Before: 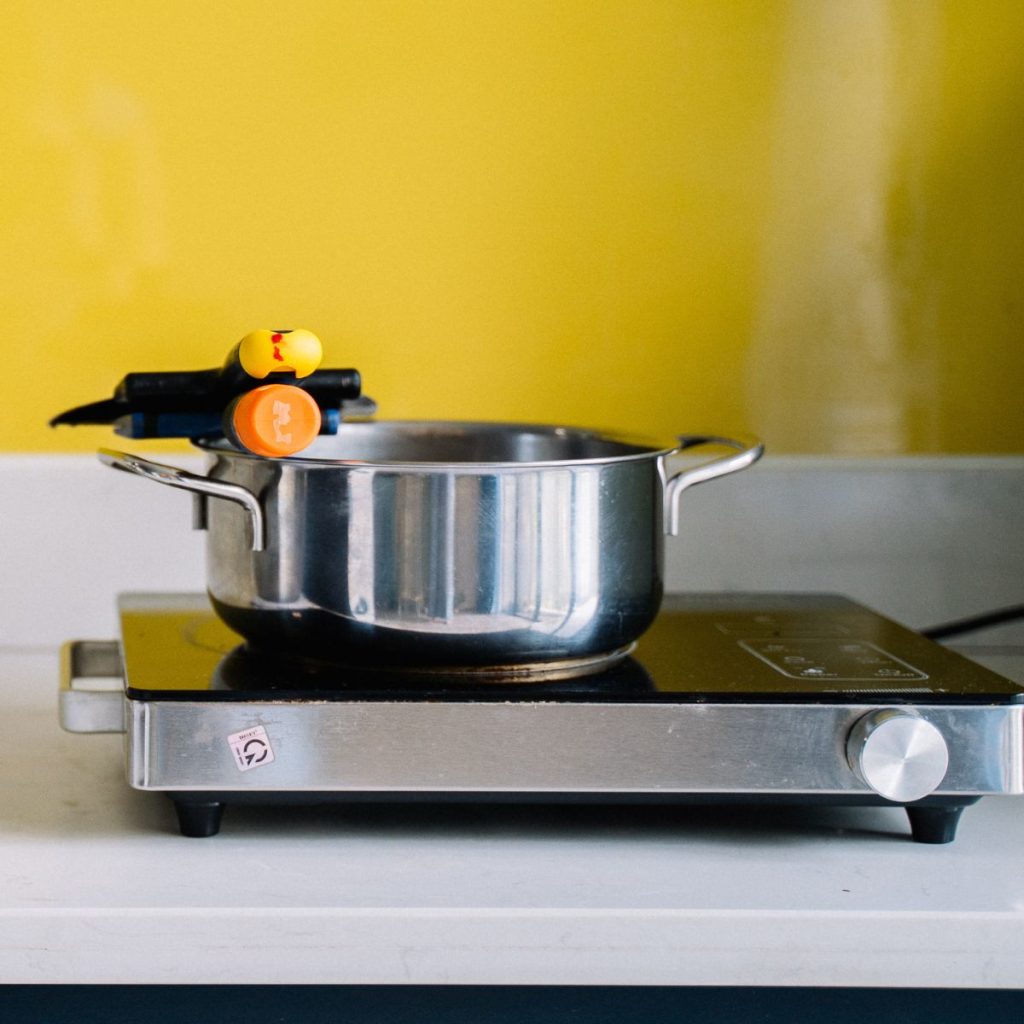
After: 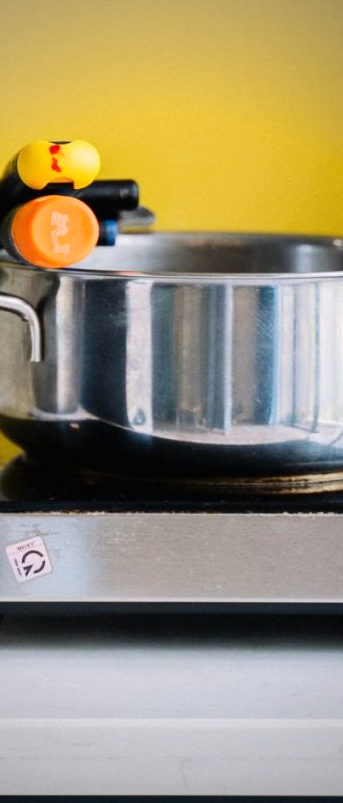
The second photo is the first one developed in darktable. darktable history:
crop and rotate: left 21.77%, top 18.528%, right 44.676%, bottom 2.997%
vignetting: fall-off start 71.74%
base curve: curves: ch0 [(0, 0) (0.472, 0.508) (1, 1)]
